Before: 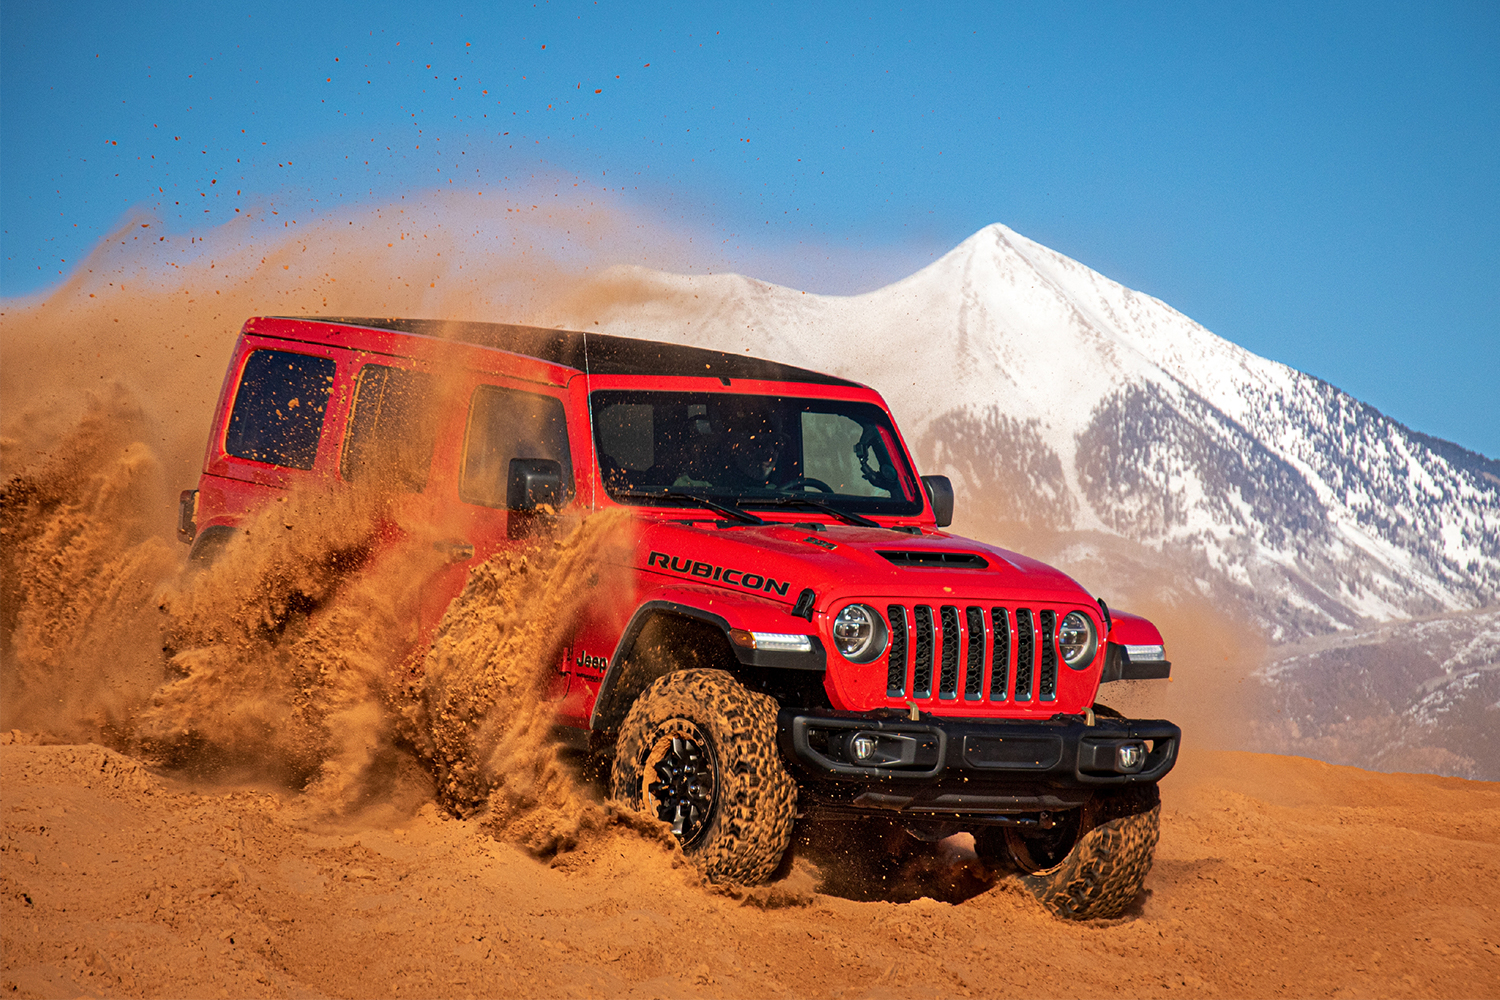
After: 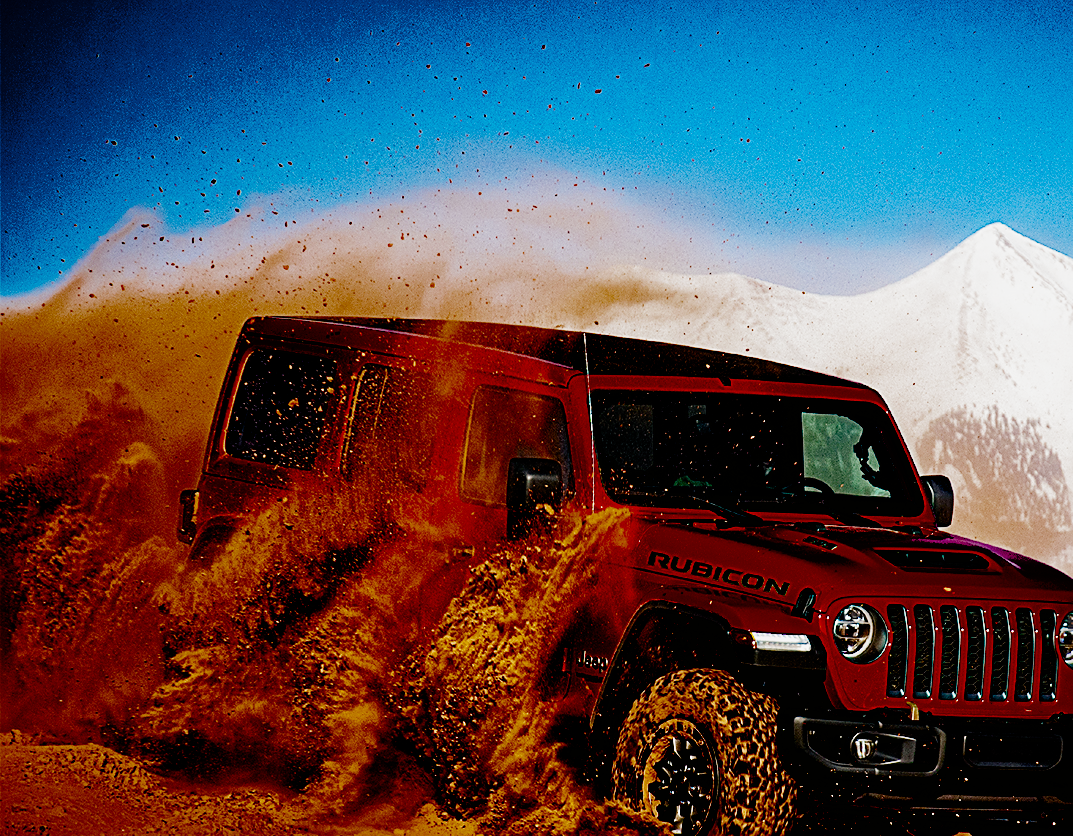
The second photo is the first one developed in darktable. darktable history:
crop: right 28.443%, bottom 16.345%
filmic rgb: black relative exposure -5.13 EV, white relative exposure 3.97 EV, hardness 2.88, contrast 1.39, highlights saturation mix -31.42%, preserve chrominance no, color science v4 (2020), contrast in shadows soft
color zones: curves: ch0 [(0.11, 0.396) (0.195, 0.36) (0.25, 0.5) (0.303, 0.412) (0.357, 0.544) (0.75, 0.5) (0.967, 0.328)]; ch1 [(0, 0.468) (0.112, 0.512) (0.202, 0.6) (0.25, 0.5) (0.307, 0.352) (0.357, 0.544) (0.75, 0.5) (0.963, 0.524)]
sharpen: on, module defaults
color correction: highlights b* 0.06, saturation 2.13
color balance rgb: shadows lift › chroma 2.003%, shadows lift › hue 215.95°, perceptual saturation grading › global saturation 28.032%, perceptual saturation grading › highlights -24.963%, perceptual saturation grading › mid-tones 25.671%, perceptual saturation grading › shadows 50.188%, global vibrance 16.496%, saturation formula JzAzBz (2021)
tone equalizer: -8 EV -0.391 EV, -7 EV -0.407 EV, -6 EV -0.33 EV, -5 EV -0.222 EV, -3 EV 0.216 EV, -2 EV 0.356 EV, -1 EV 0.414 EV, +0 EV 0.443 EV, edges refinement/feathering 500, mask exposure compensation -1.57 EV, preserve details no
